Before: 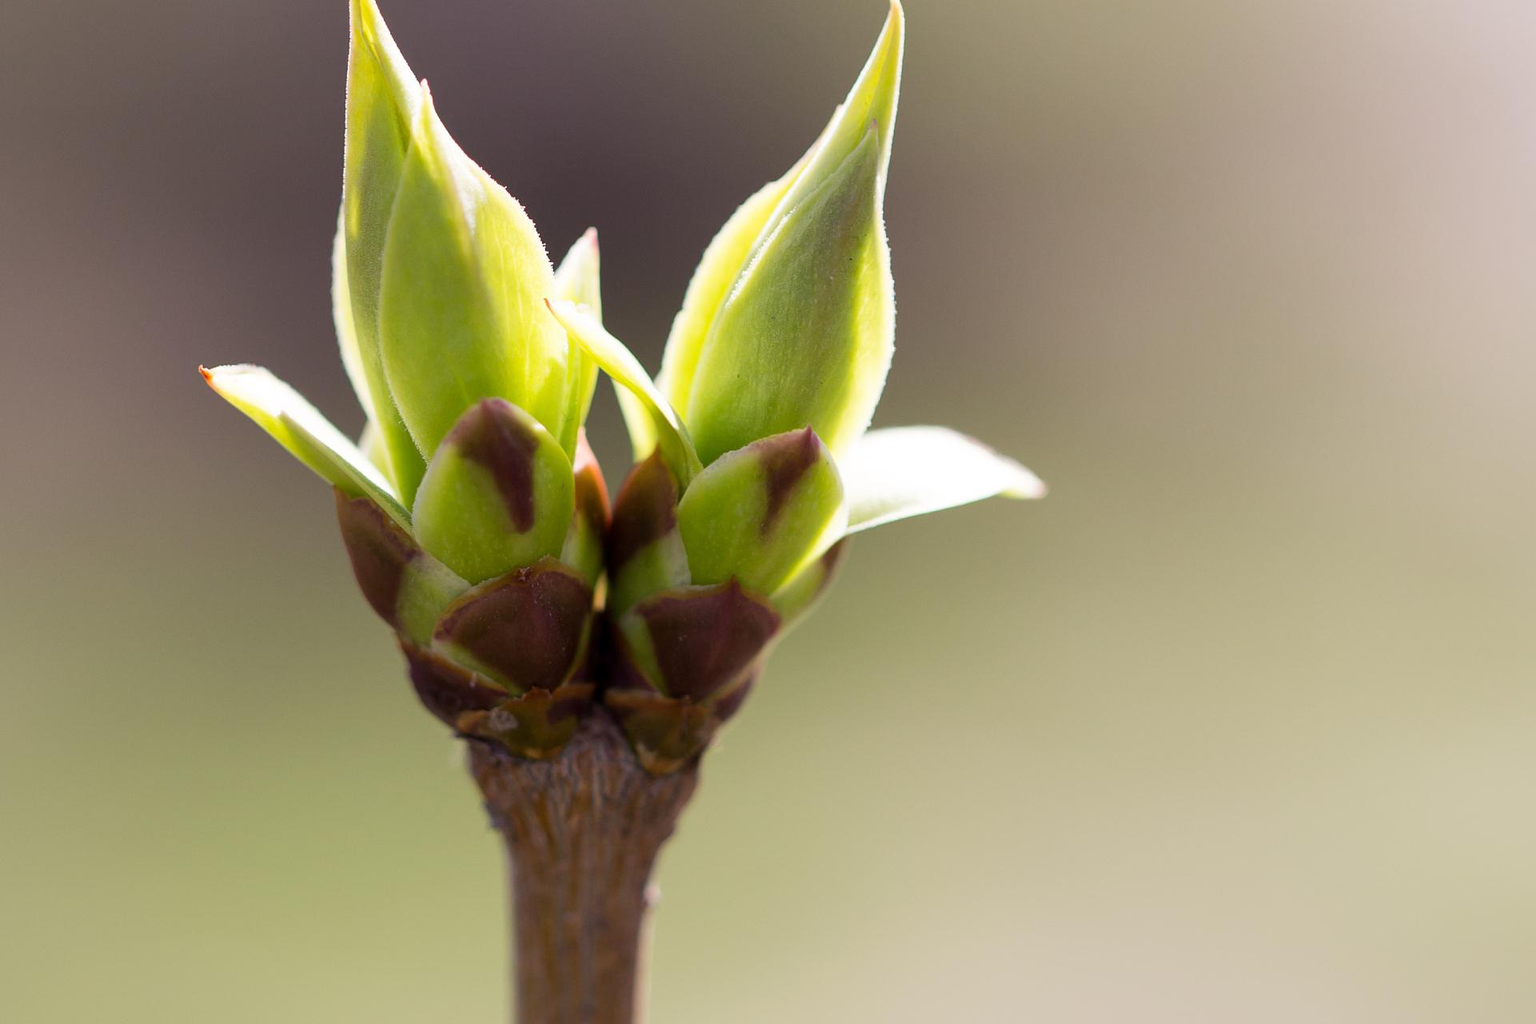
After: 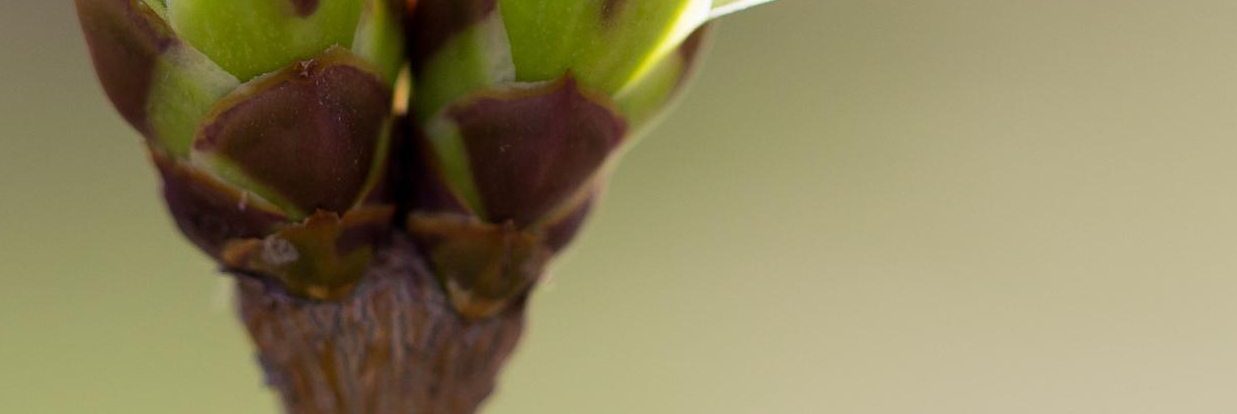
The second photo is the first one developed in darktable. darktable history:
crop: left 18.168%, top 50.794%, right 17.398%, bottom 16.817%
